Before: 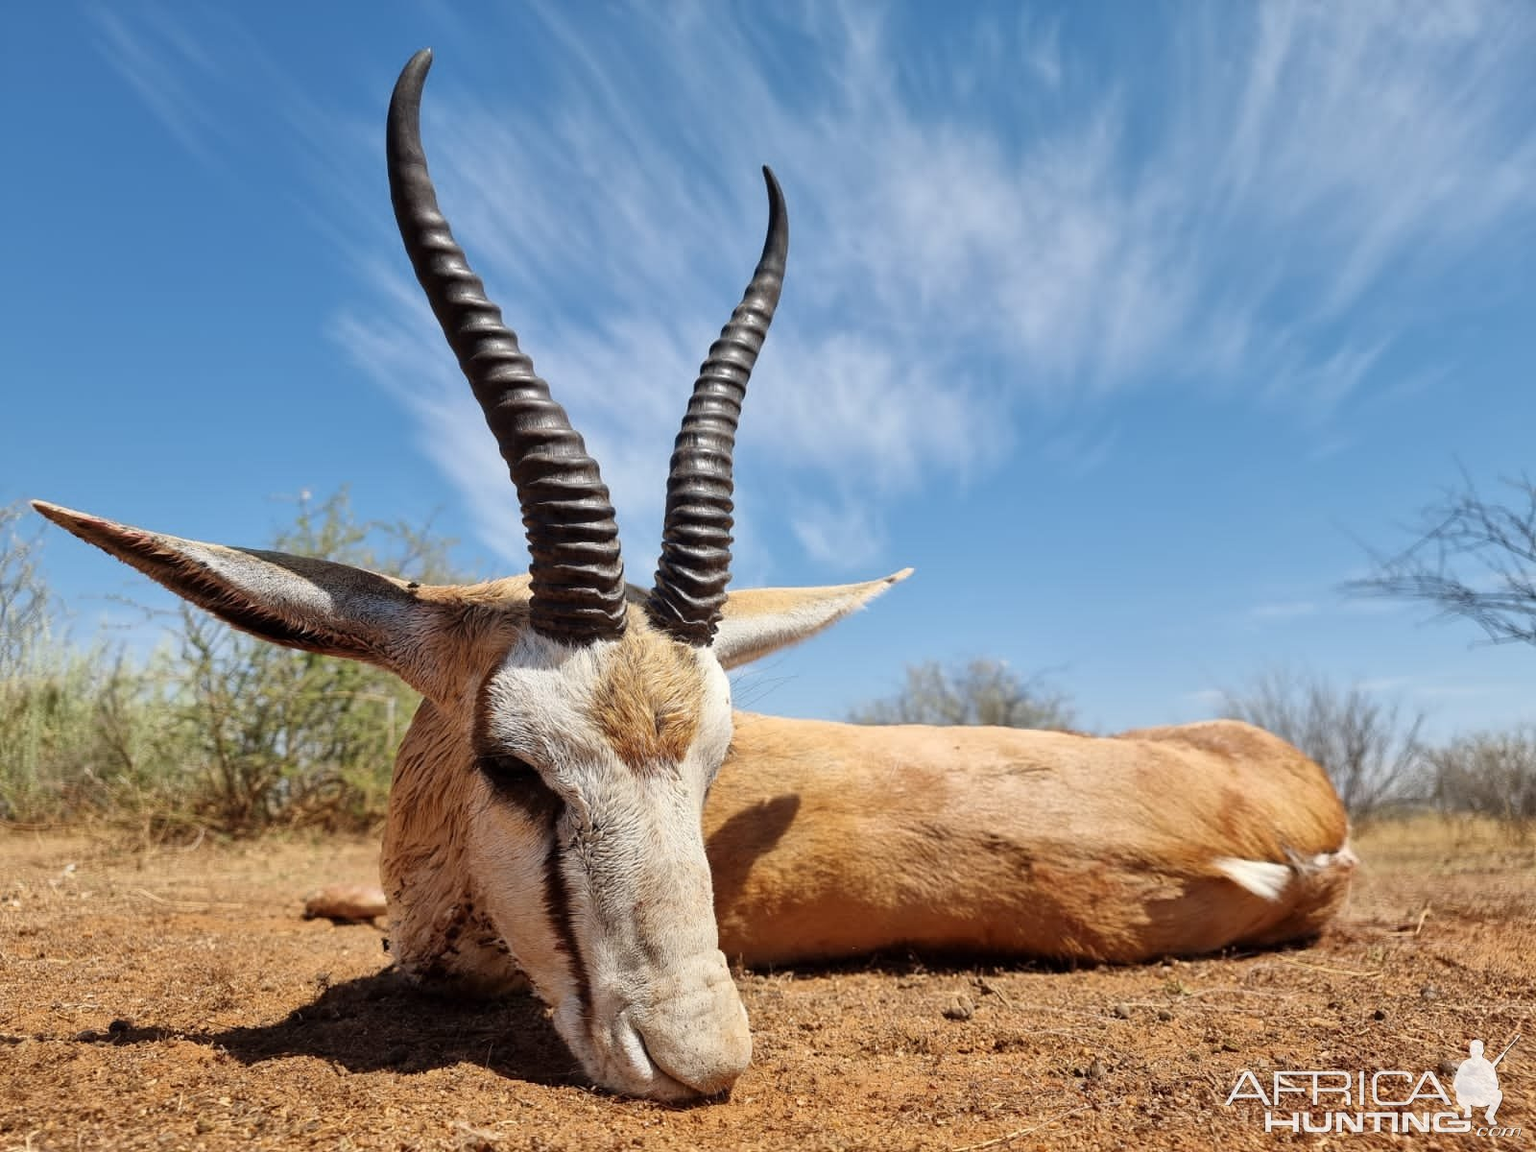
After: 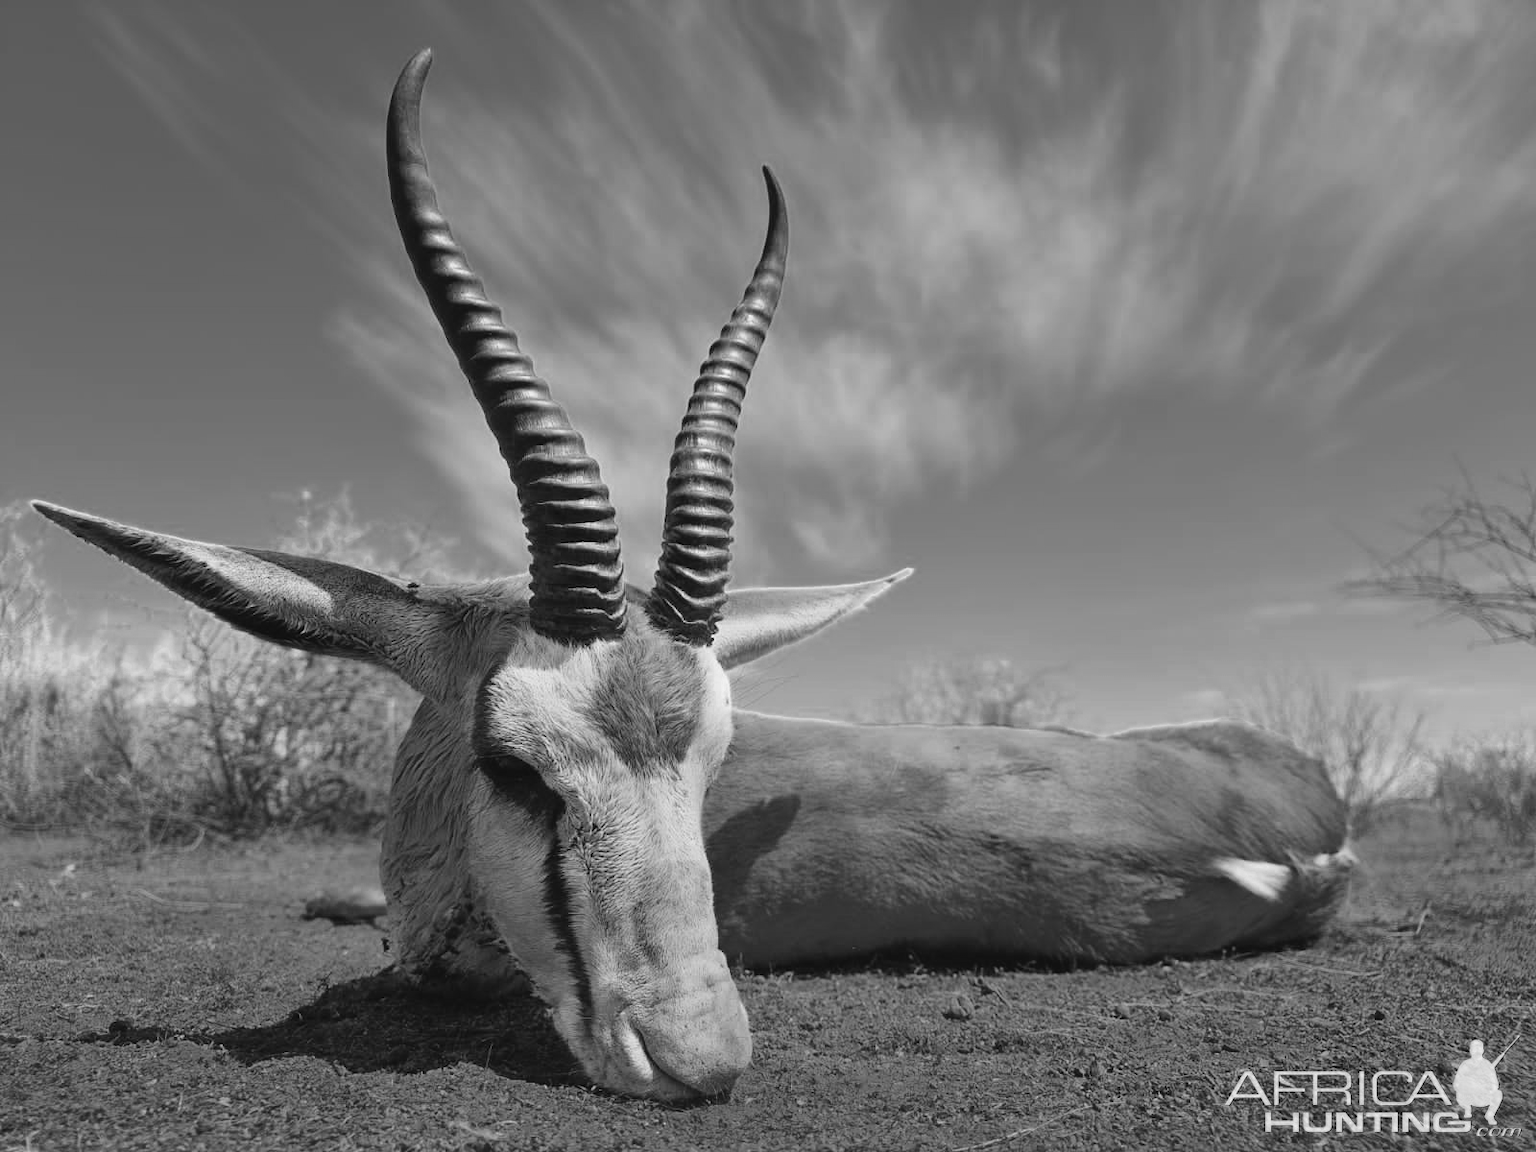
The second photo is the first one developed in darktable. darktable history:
color zones: curves: ch0 [(0.002, 0.429) (0.121, 0.212) (0.198, 0.113) (0.276, 0.344) (0.331, 0.541) (0.41, 0.56) (0.482, 0.289) (0.619, 0.227) (0.721, 0.18) (0.821, 0.435) (0.928, 0.555) (1, 0.587)]; ch1 [(0, 0) (0.143, 0) (0.286, 0) (0.429, 0) (0.571, 0) (0.714, 0) (0.857, 0)]
tone curve: curves: ch0 [(0, 0.047) (0.199, 0.263) (0.47, 0.555) (0.805, 0.839) (1, 0.962)], preserve colors none
